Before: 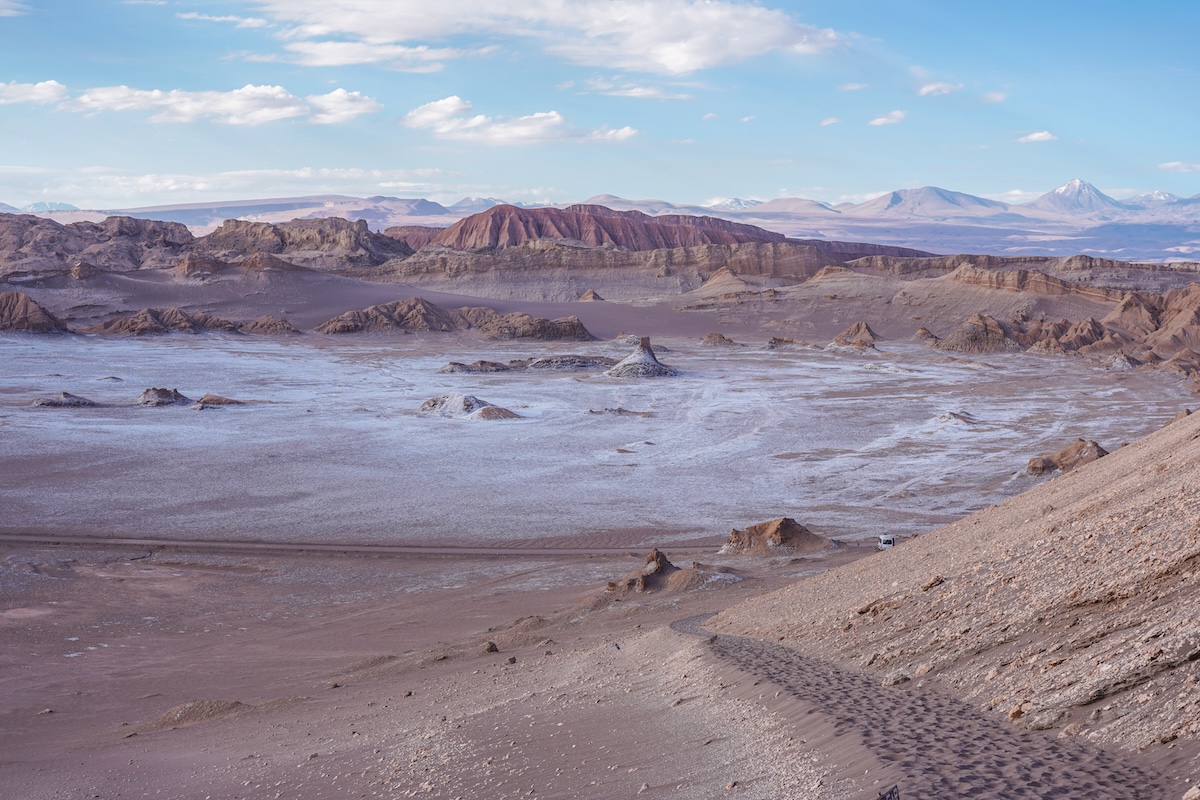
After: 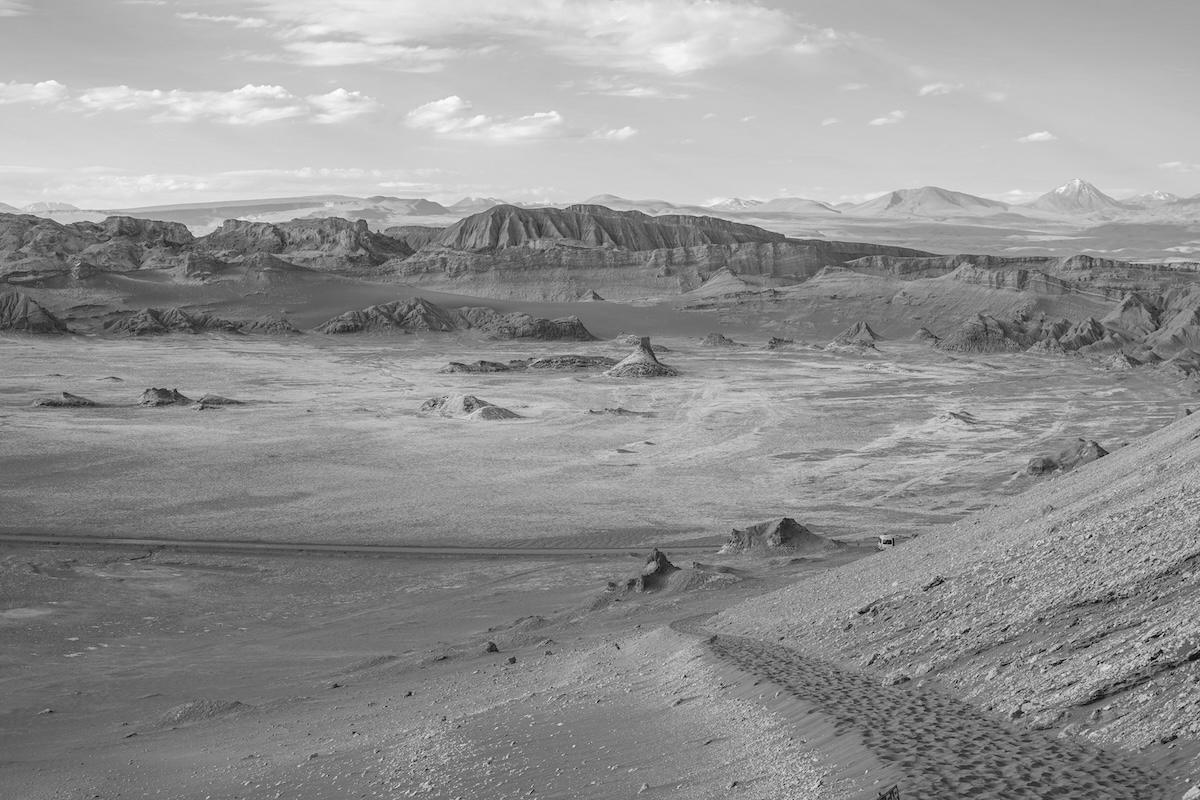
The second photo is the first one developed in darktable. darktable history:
monochrome: on, module defaults
color balance rgb: shadows lift › chroma 1.41%, shadows lift › hue 260°, power › chroma 0.5%, power › hue 260°, highlights gain › chroma 1%, highlights gain › hue 27°, saturation formula JzAzBz (2021)
